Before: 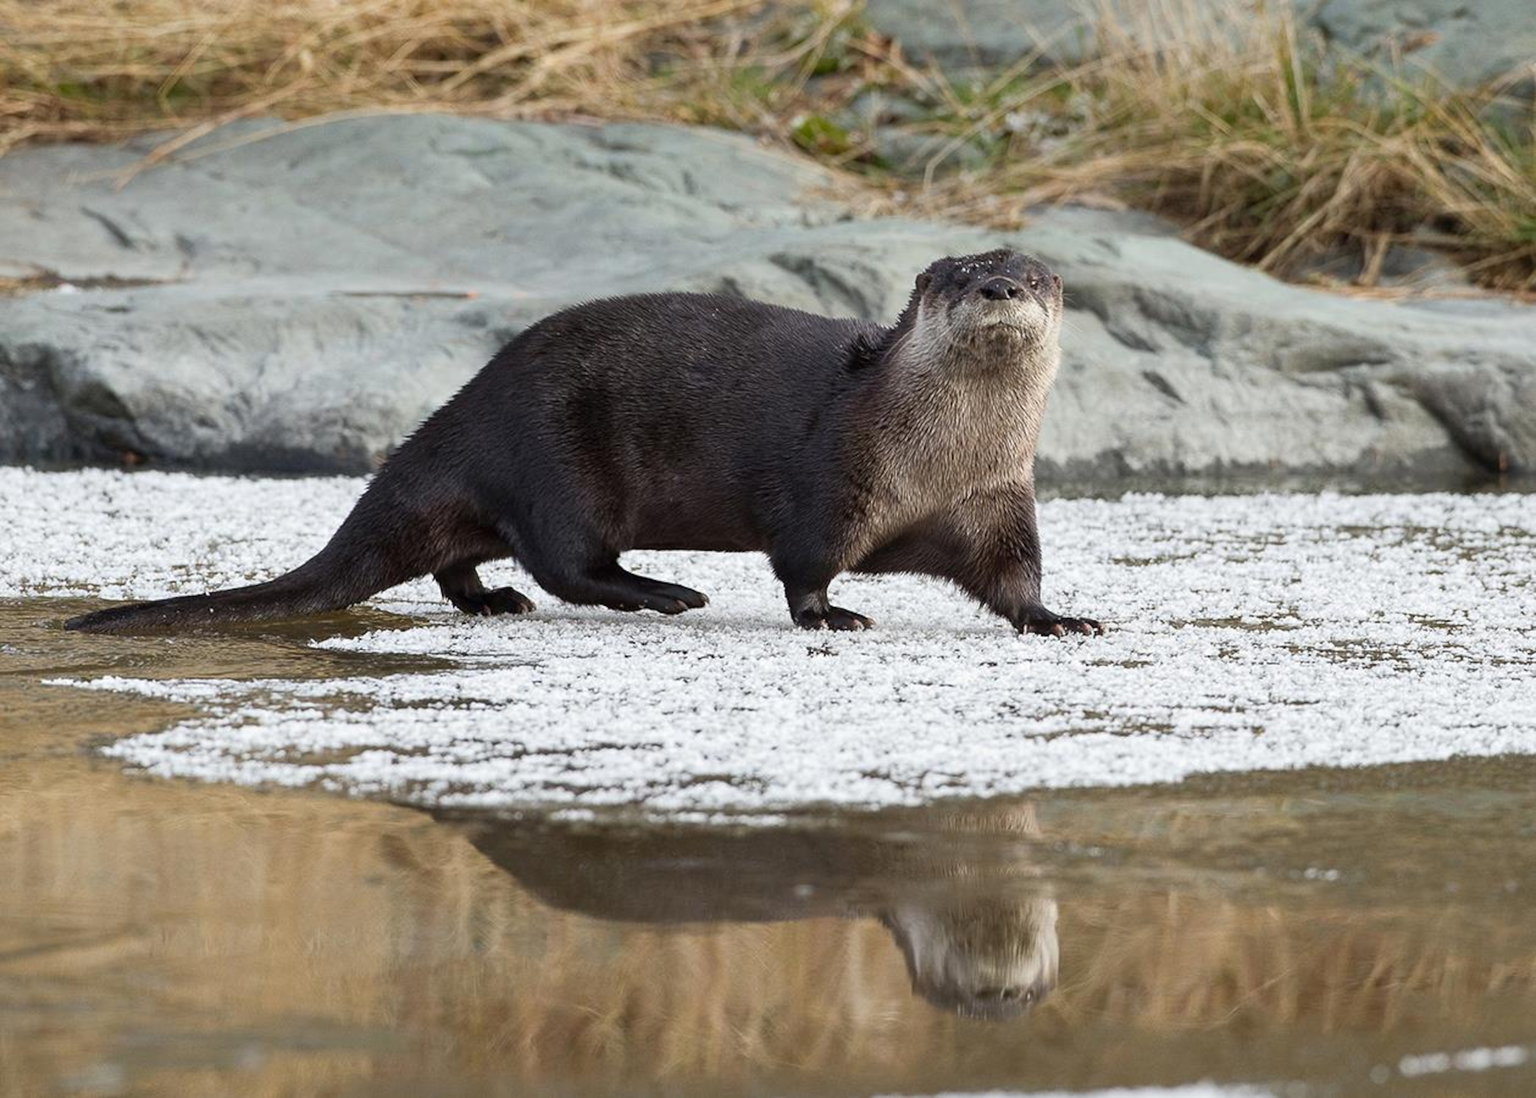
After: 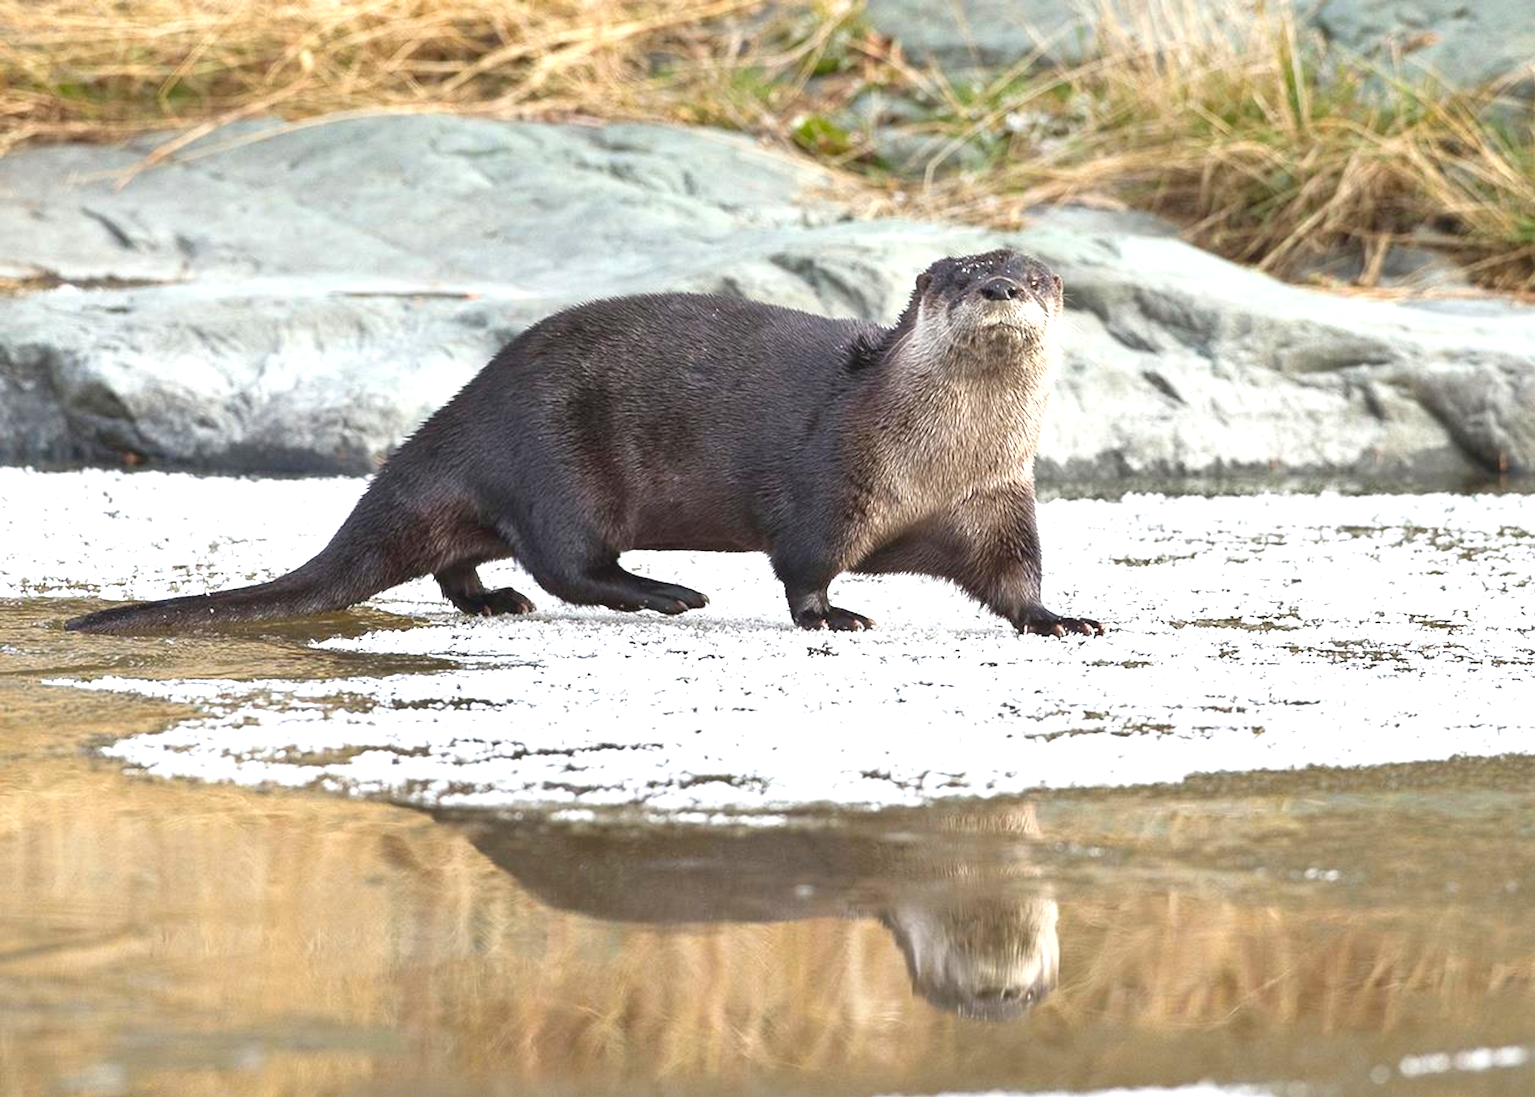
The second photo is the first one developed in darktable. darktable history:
shadows and highlights: shadows 37.83, highlights -27.88, soften with gaussian
exposure: black level correction 0, exposure 1.2 EV, compensate exposure bias true, compensate highlight preservation false
contrast brightness saturation: contrast -0.121
